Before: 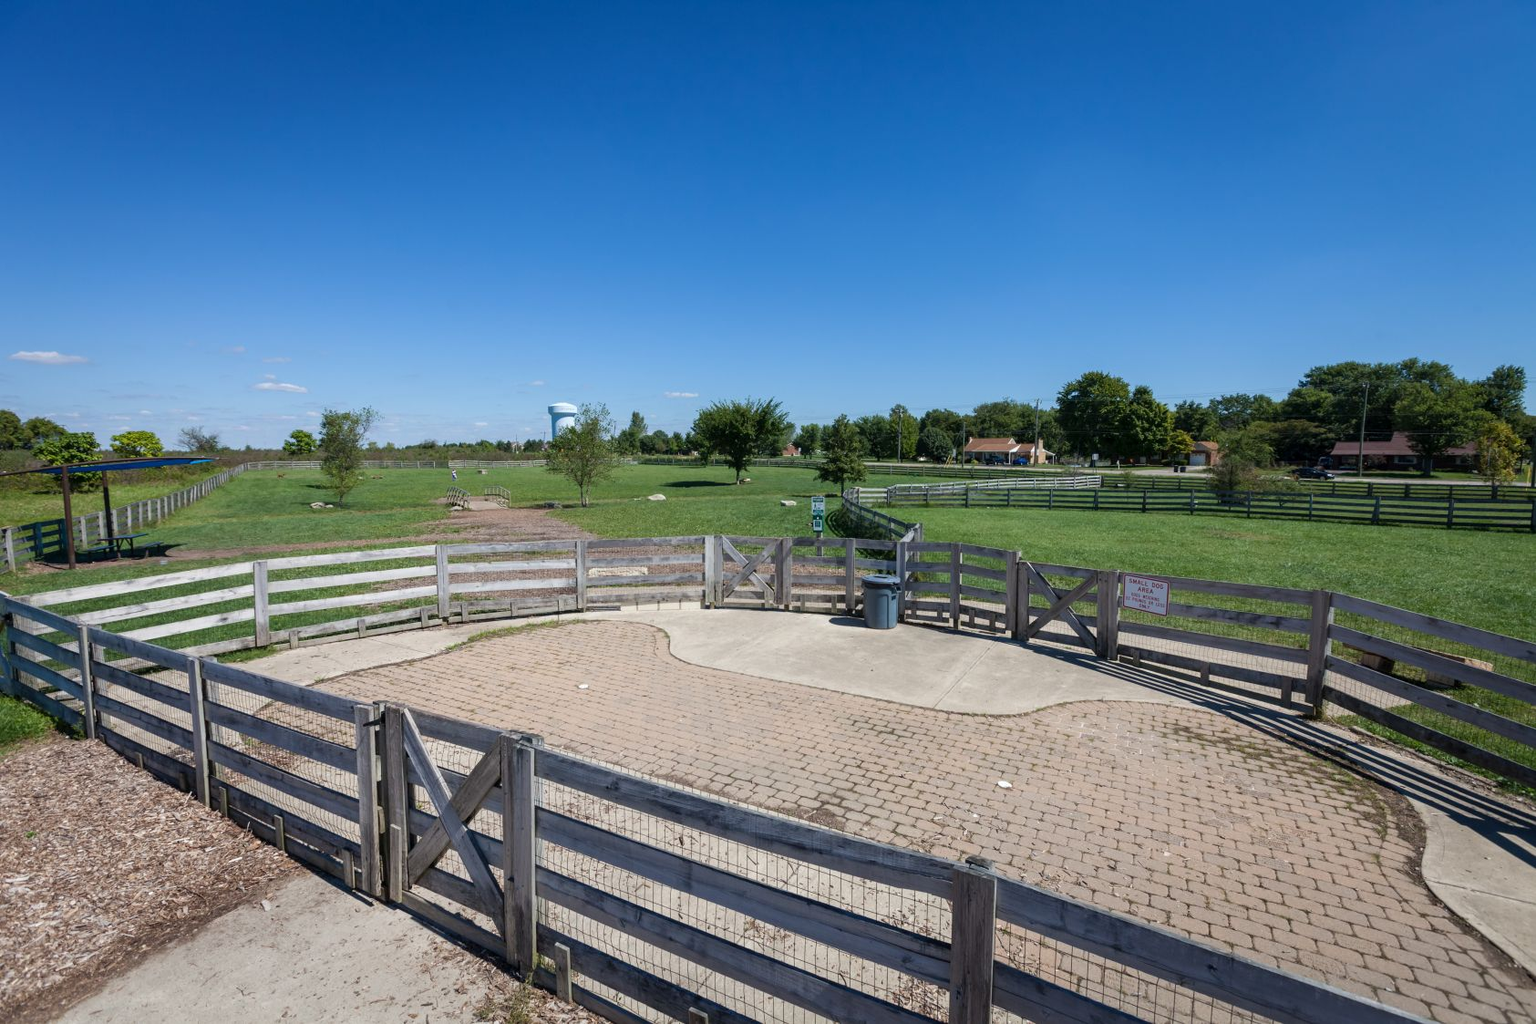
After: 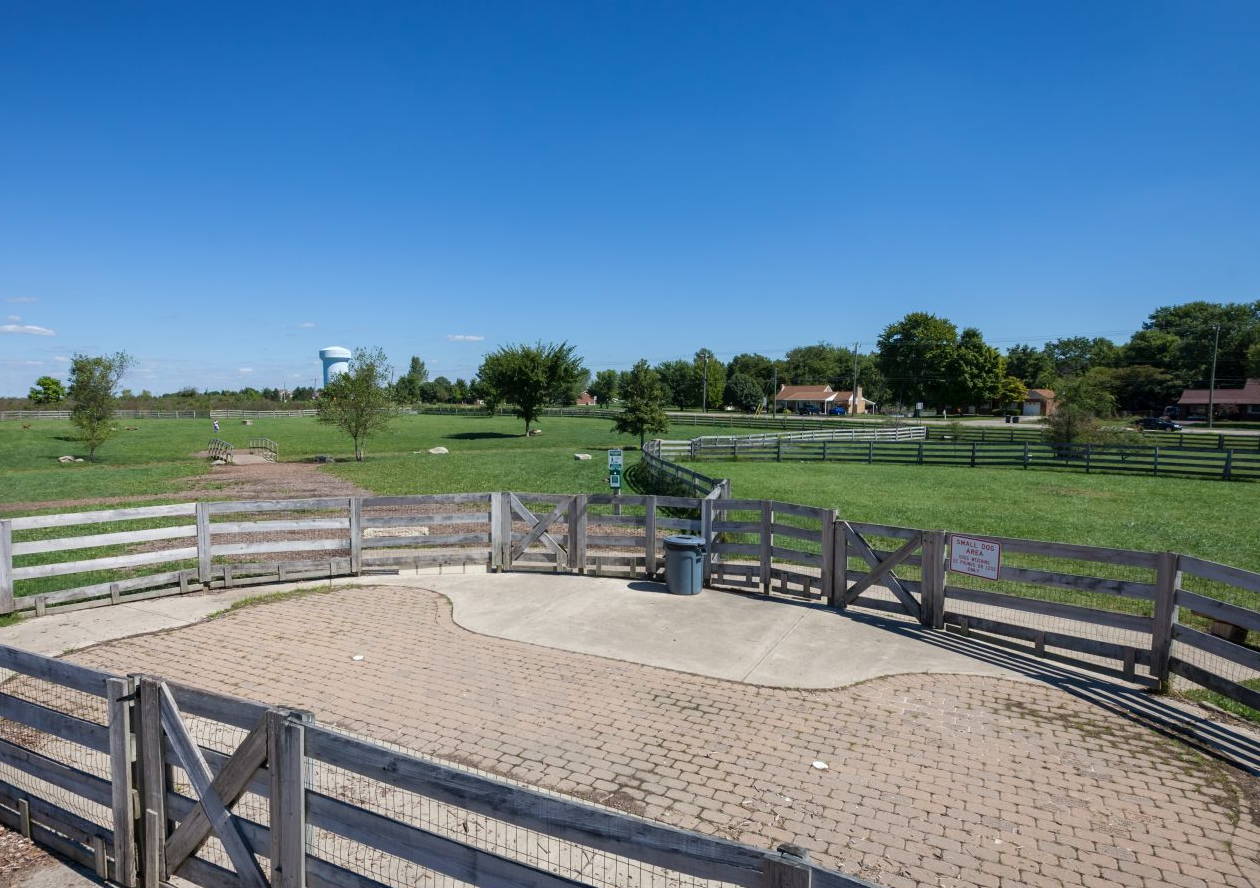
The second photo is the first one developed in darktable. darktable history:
crop: left 16.741%, top 8.462%, right 8.429%, bottom 12.437%
